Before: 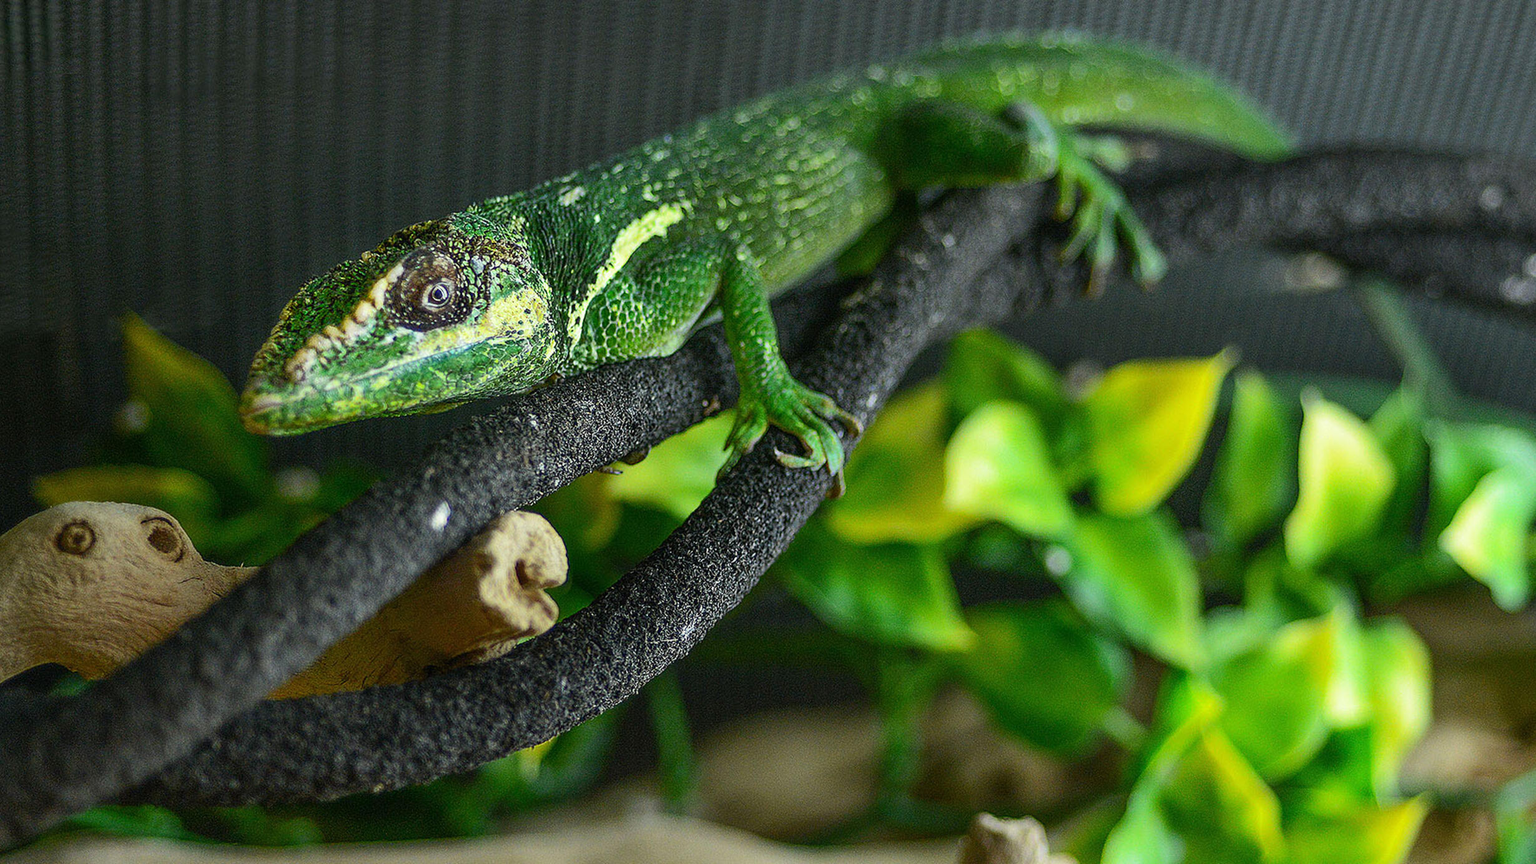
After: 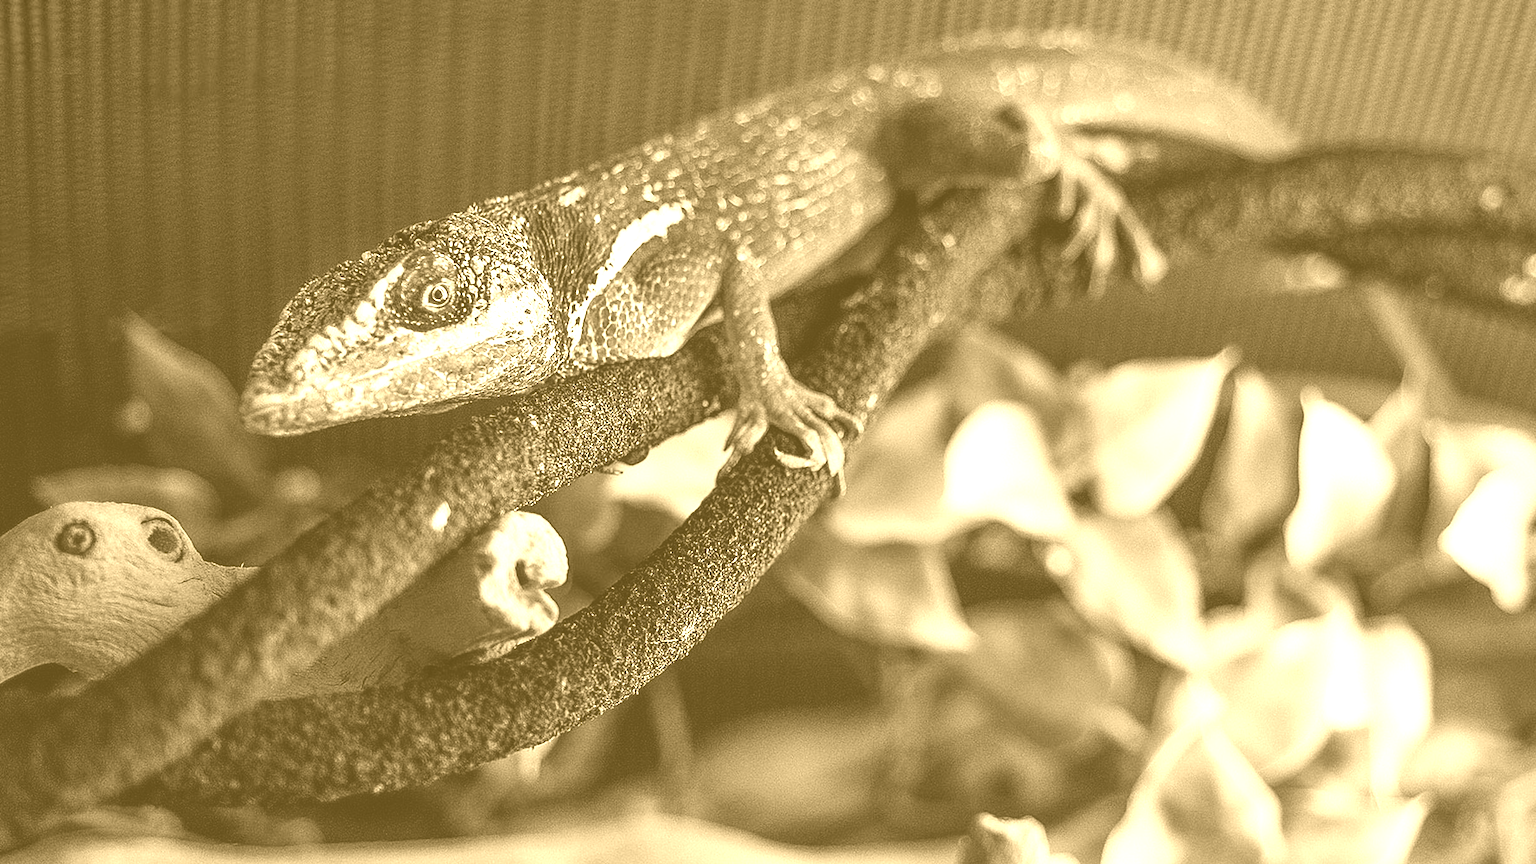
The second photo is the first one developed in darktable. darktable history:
colorize: hue 36°, source mix 100%
tone curve: curves: ch0 [(0, 0.036) (0.119, 0.115) (0.466, 0.498) (0.715, 0.767) (0.817, 0.865) (1, 0.998)]; ch1 [(0, 0) (0.377, 0.416) (0.44, 0.461) (0.487, 0.49) (0.514, 0.517) (0.536, 0.577) (0.66, 0.724) (1, 1)]; ch2 [(0, 0) (0.38, 0.405) (0.463, 0.443) (0.492, 0.486) (0.526, 0.541) (0.578, 0.598) (0.653, 0.698) (1, 1)], color space Lab, independent channels, preserve colors none
contrast brightness saturation: saturation 0.18
